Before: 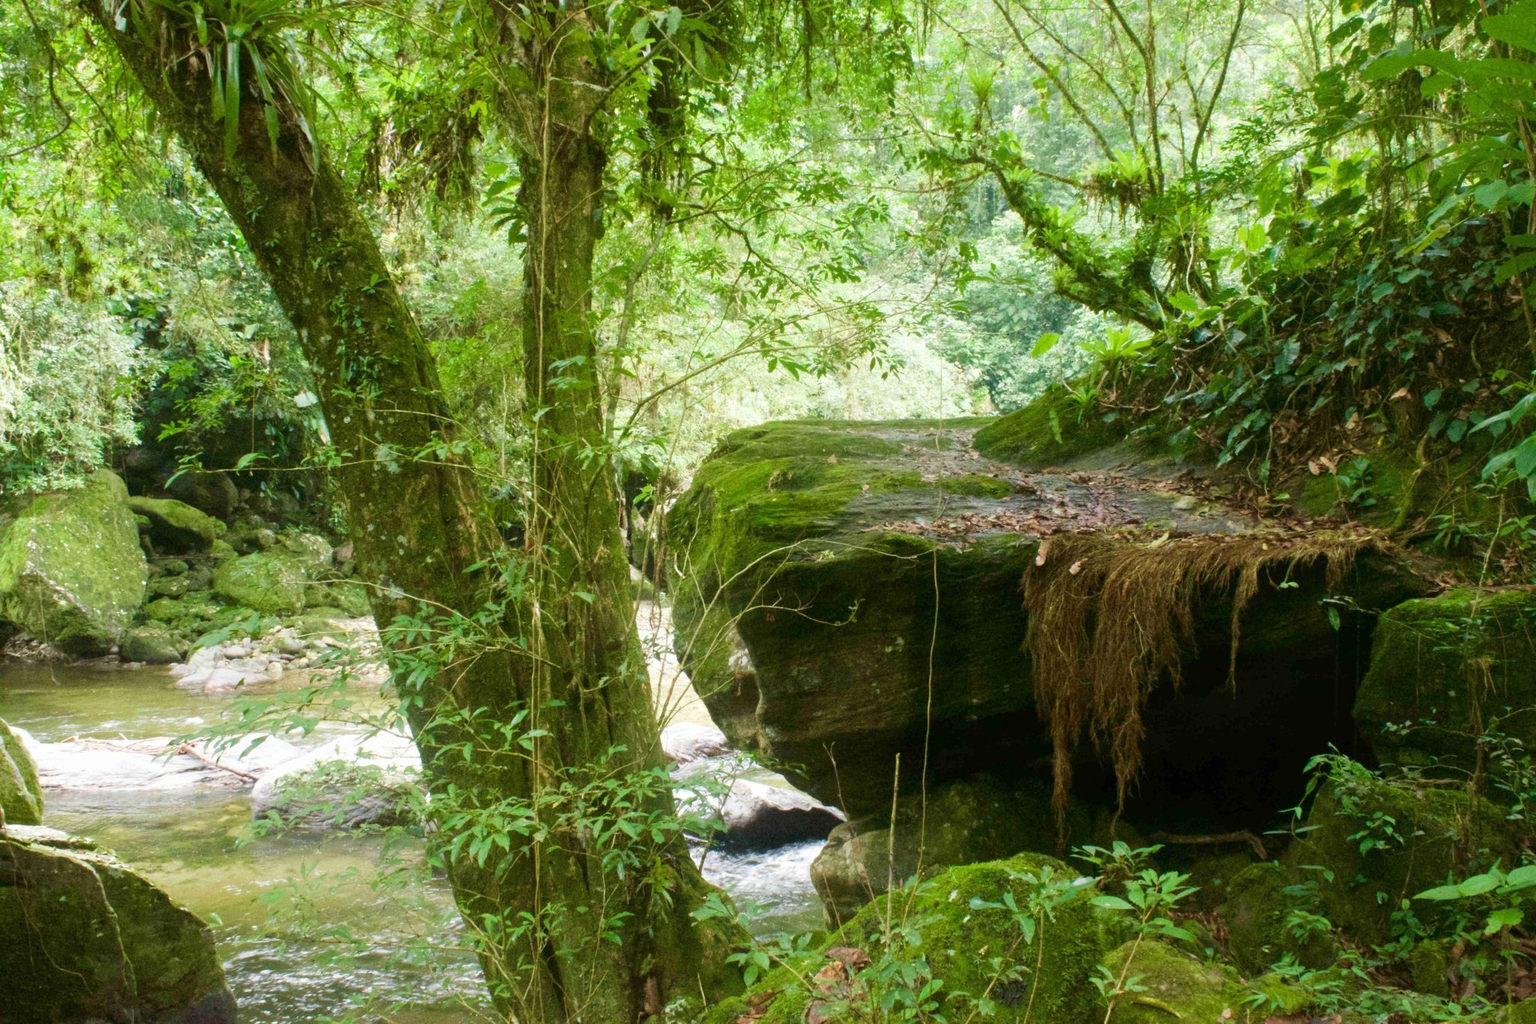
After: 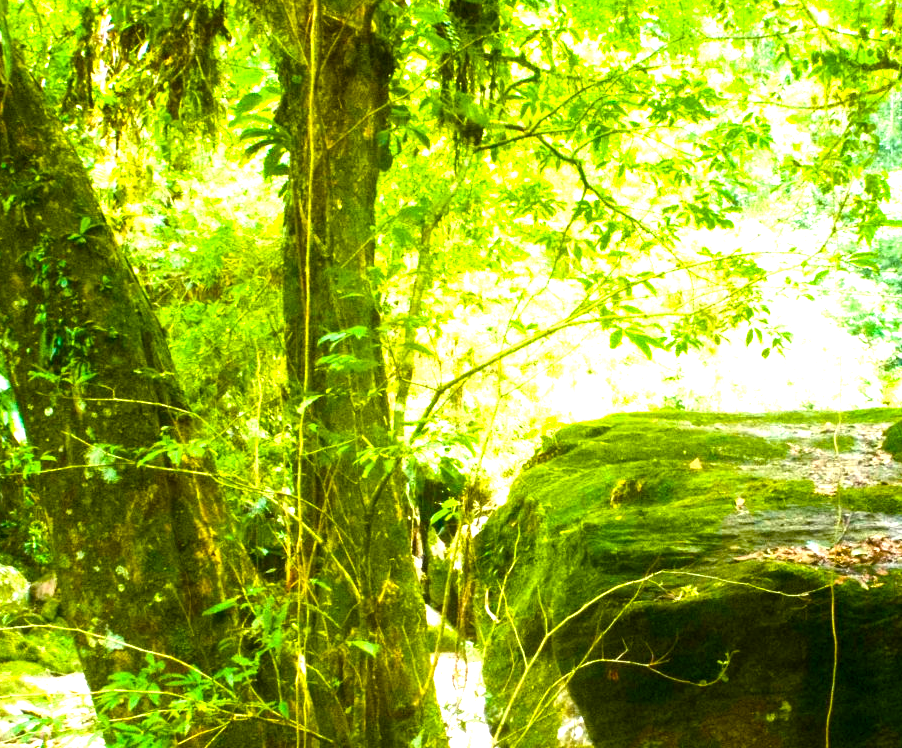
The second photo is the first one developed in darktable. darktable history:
color balance rgb: linear chroma grading › global chroma 9%, perceptual saturation grading › global saturation 36%, perceptual saturation grading › shadows 35%, perceptual brilliance grading › global brilliance 21.21%, perceptual brilliance grading › shadows -35%, global vibrance 21.21%
crop: left 20.248%, top 10.86%, right 35.675%, bottom 34.321%
exposure: black level correction 0, exposure 0.7 EV, compensate exposure bias true, compensate highlight preservation false
